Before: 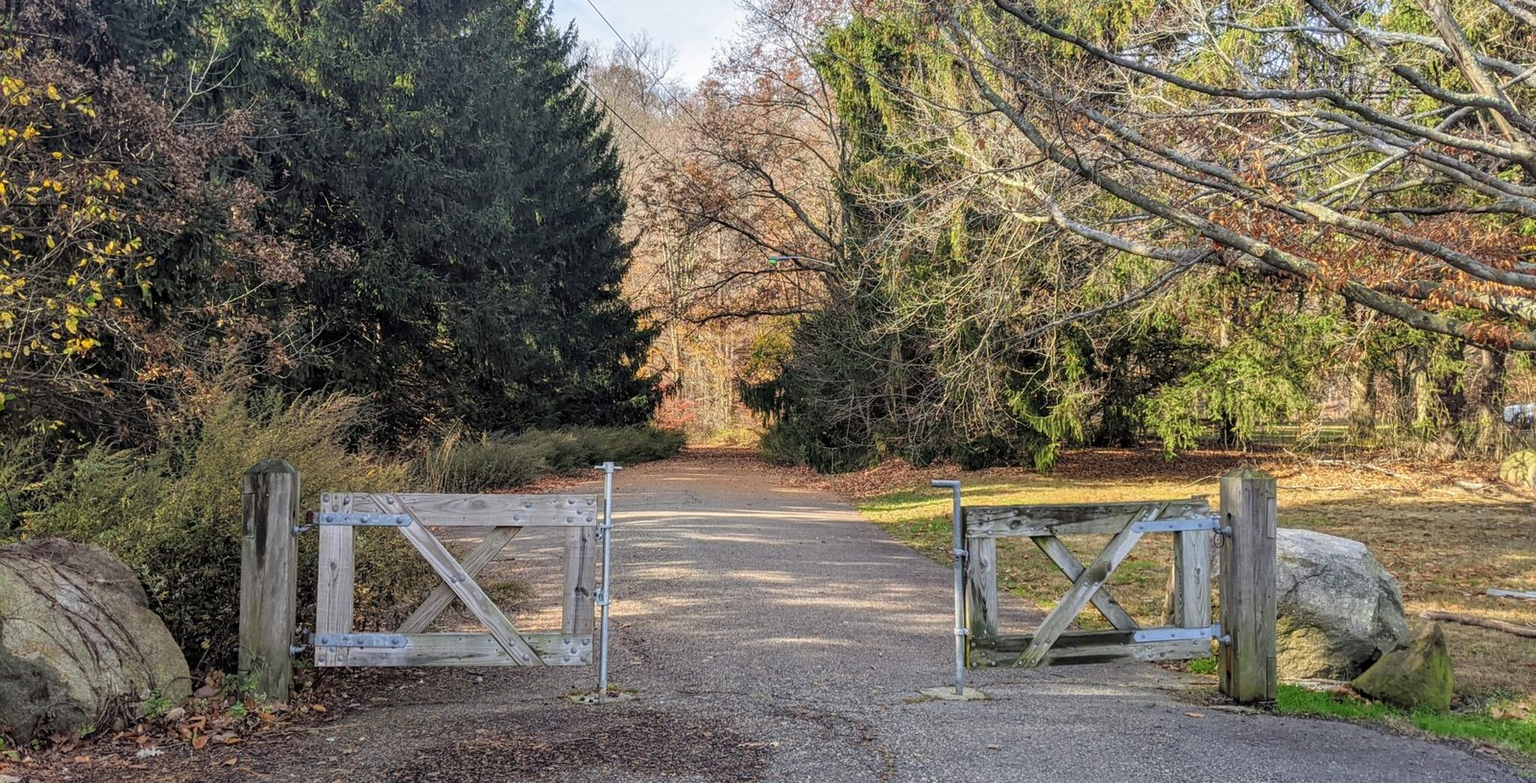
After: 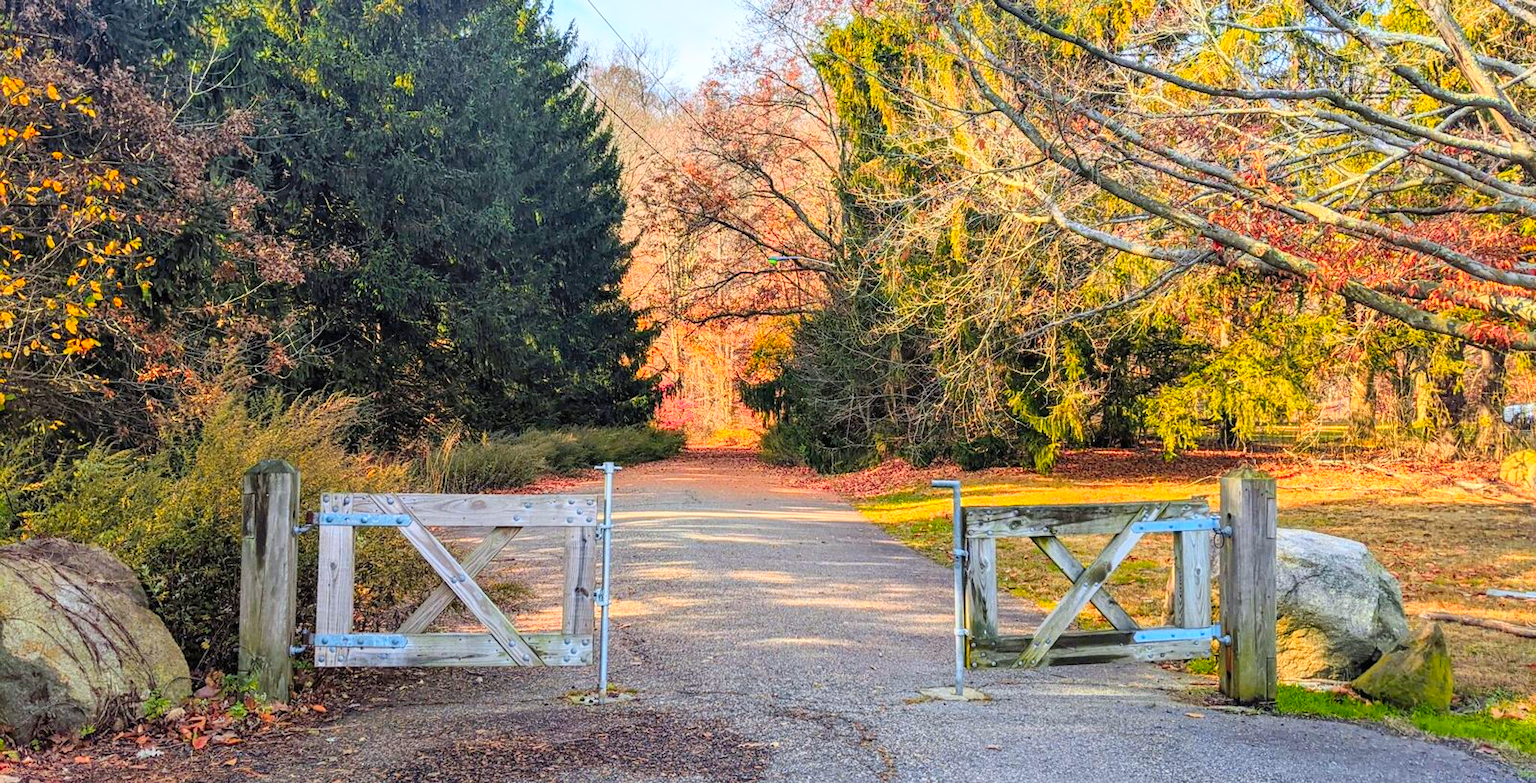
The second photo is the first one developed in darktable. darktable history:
white balance: red 0.986, blue 1.01
contrast brightness saturation: contrast 0.2, brightness 0.2, saturation 0.8
color zones: curves: ch1 [(0.235, 0.558) (0.75, 0.5)]; ch2 [(0.25, 0.462) (0.749, 0.457)], mix 40.67%
